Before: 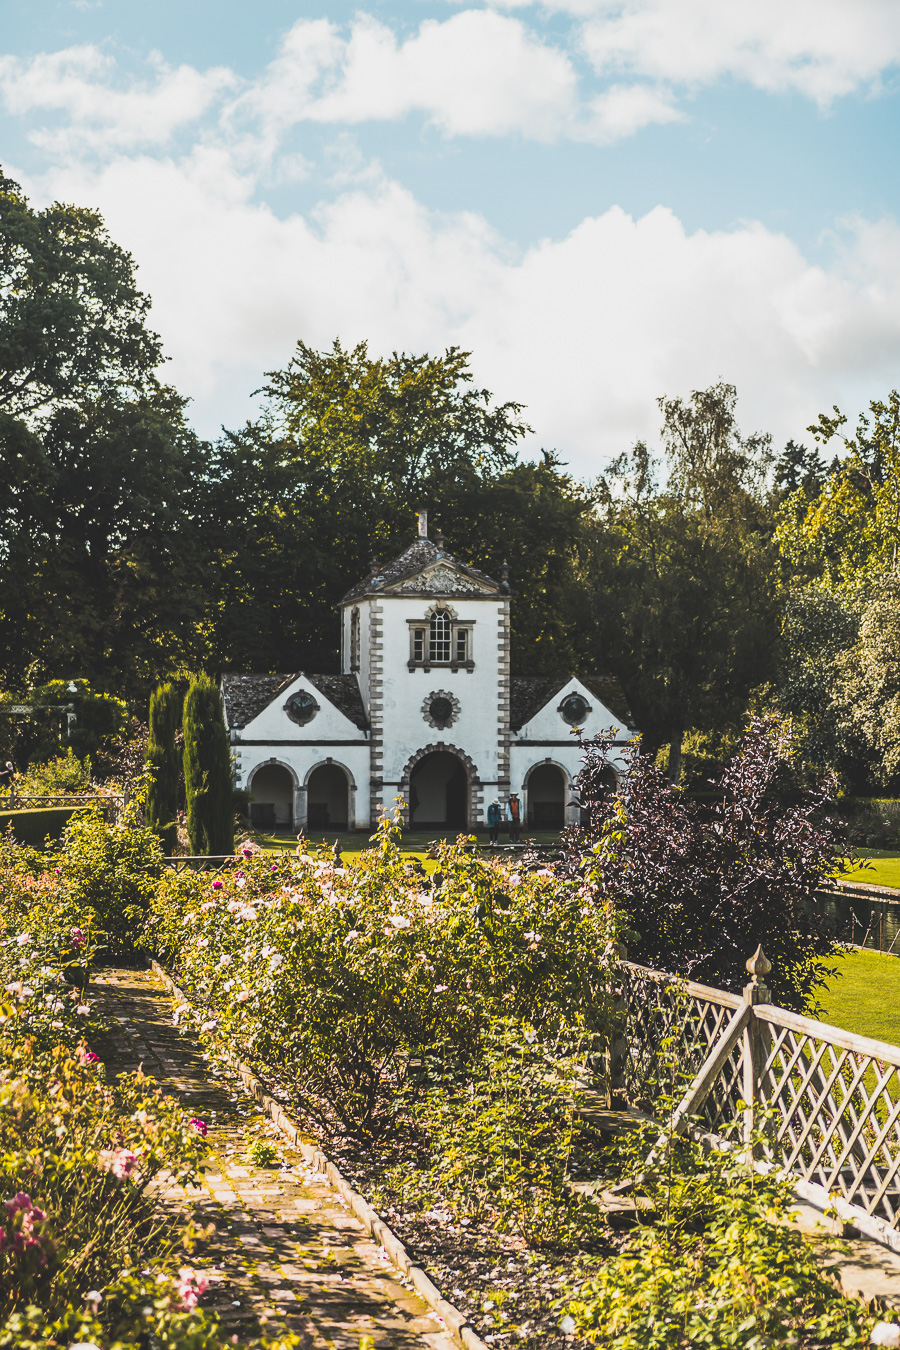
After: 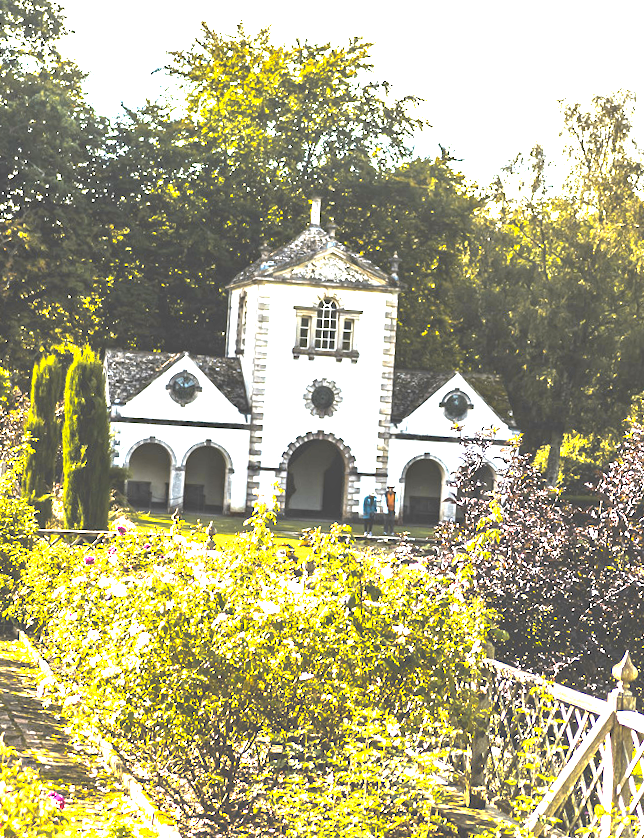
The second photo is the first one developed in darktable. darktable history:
color contrast: green-magenta contrast 0.85, blue-yellow contrast 1.25, unbound 0
haze removal: compatibility mode true, adaptive false
exposure: exposure 2.25 EV, compensate highlight preservation false
crop and rotate: angle -3.37°, left 9.79%, top 20.73%, right 12.42%, bottom 11.82%
